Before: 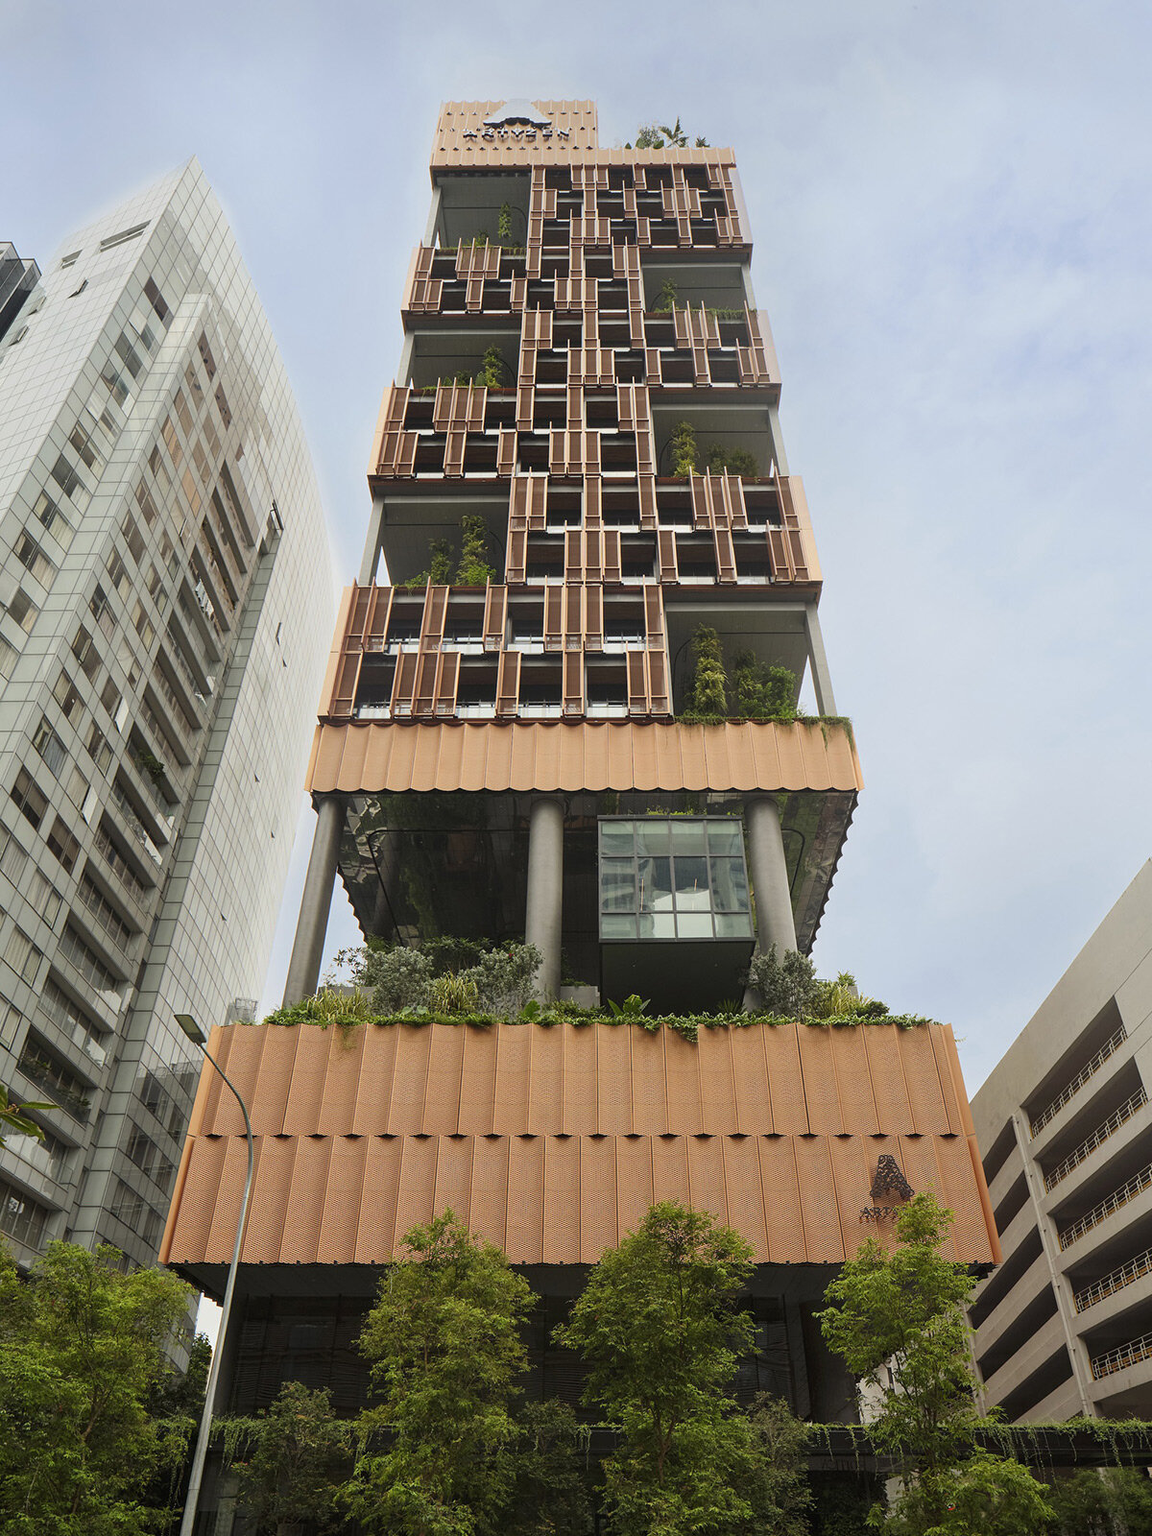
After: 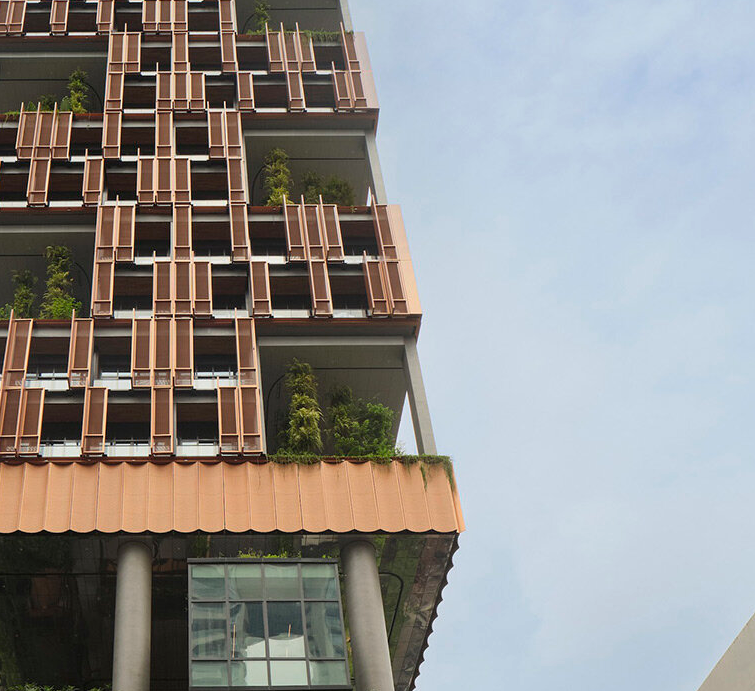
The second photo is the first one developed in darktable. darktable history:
base curve: curves: ch0 [(0, 0) (0.303, 0.277) (1, 1)], preserve colors none
crop: left 36.292%, top 18.249%, right 0.708%, bottom 38.506%
